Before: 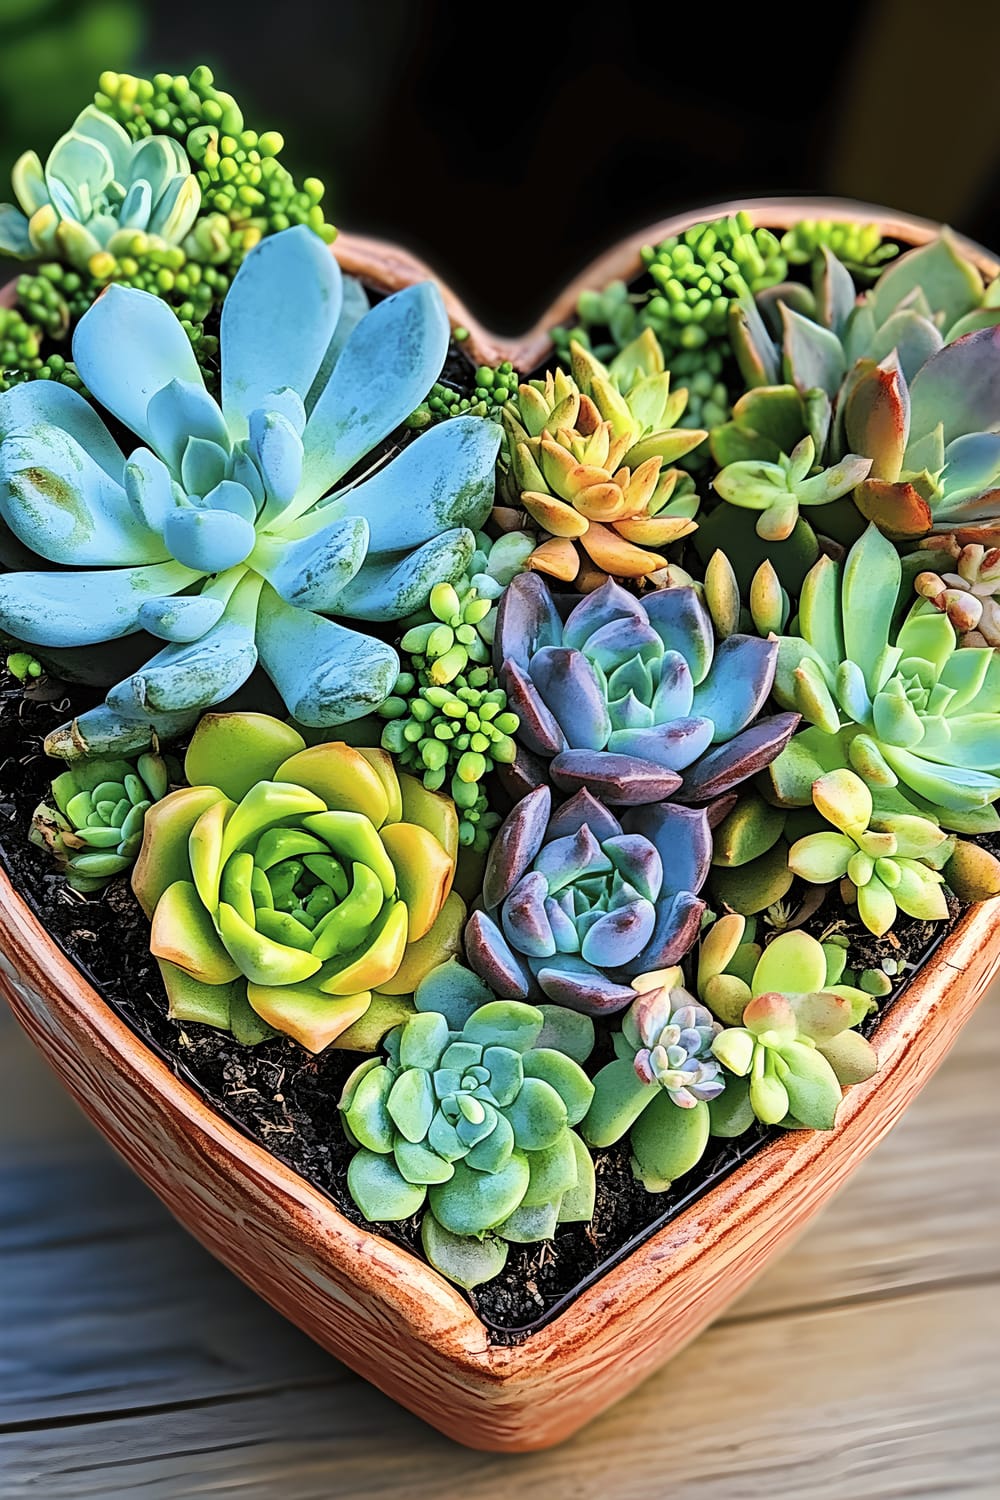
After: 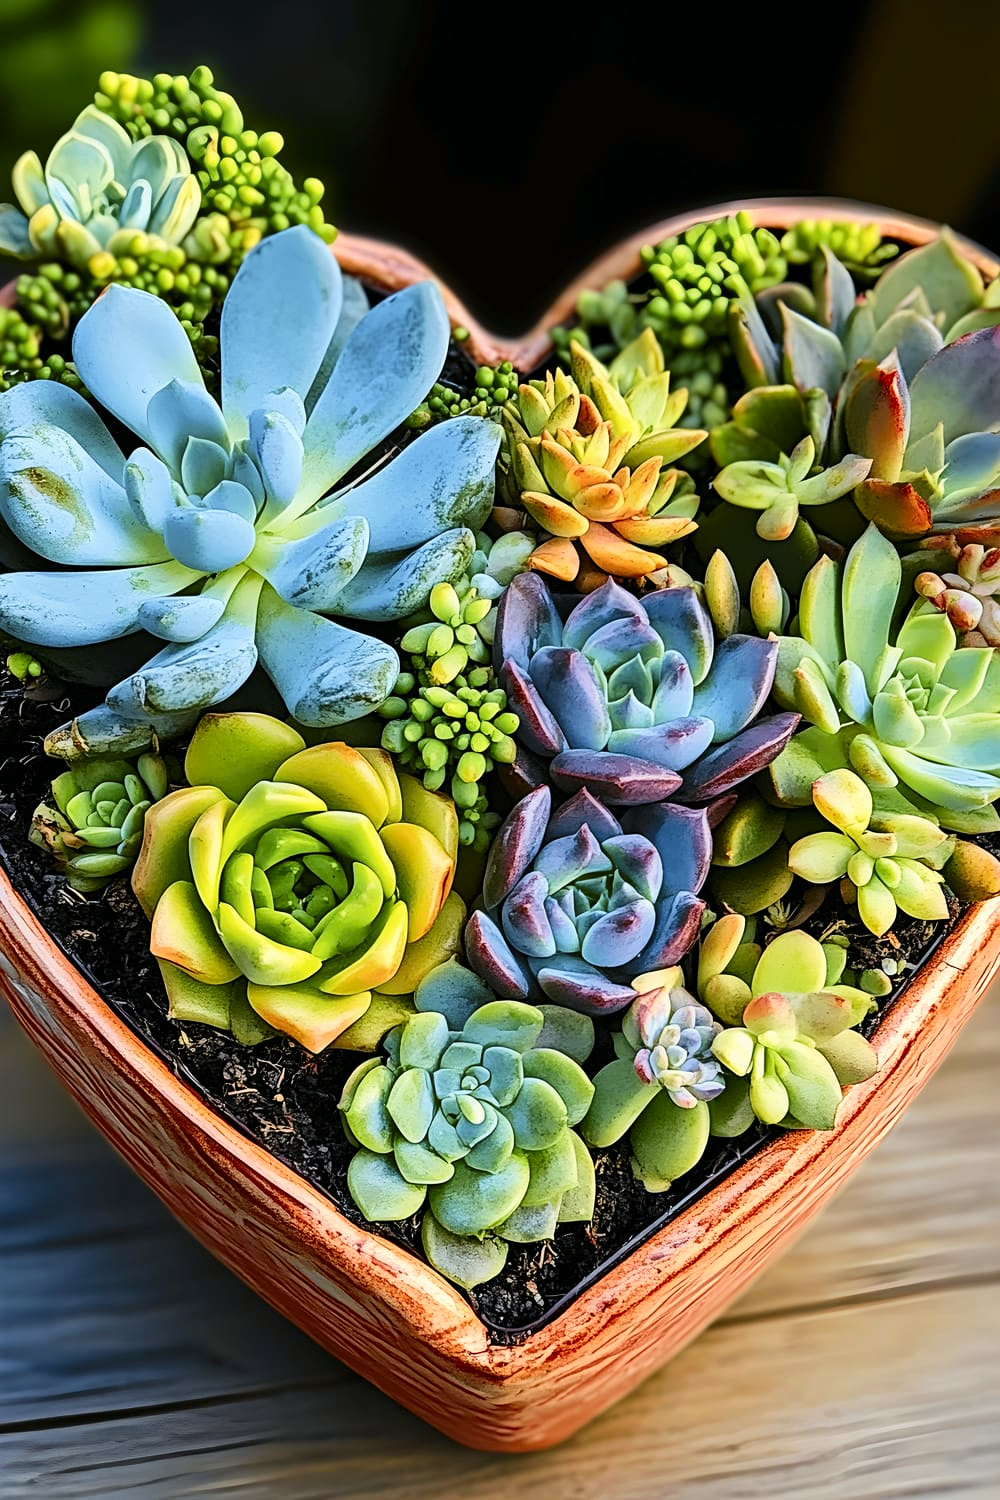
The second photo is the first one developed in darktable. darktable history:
tone curve: curves: ch0 [(0, 0) (0.227, 0.17) (0.766, 0.774) (1, 1)]; ch1 [(0, 0) (0.114, 0.127) (0.437, 0.452) (0.498, 0.495) (0.579, 0.602) (1, 1)]; ch2 [(0, 0) (0.233, 0.259) (0.493, 0.492) (0.568, 0.596) (1, 1)], color space Lab, independent channels, preserve colors none
